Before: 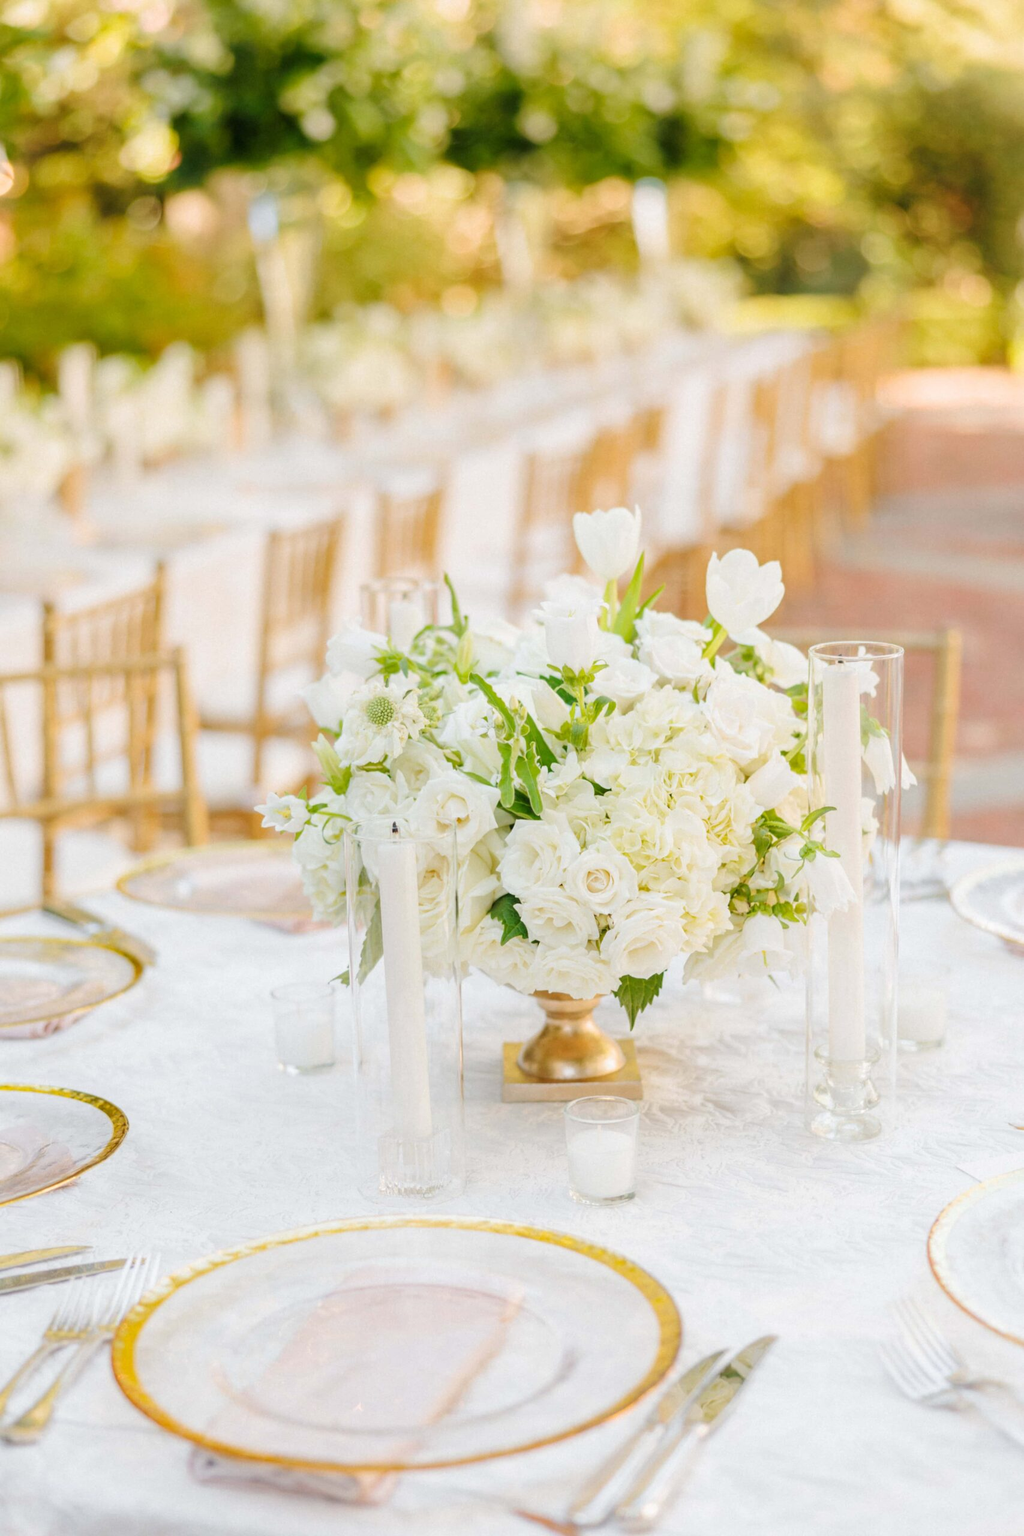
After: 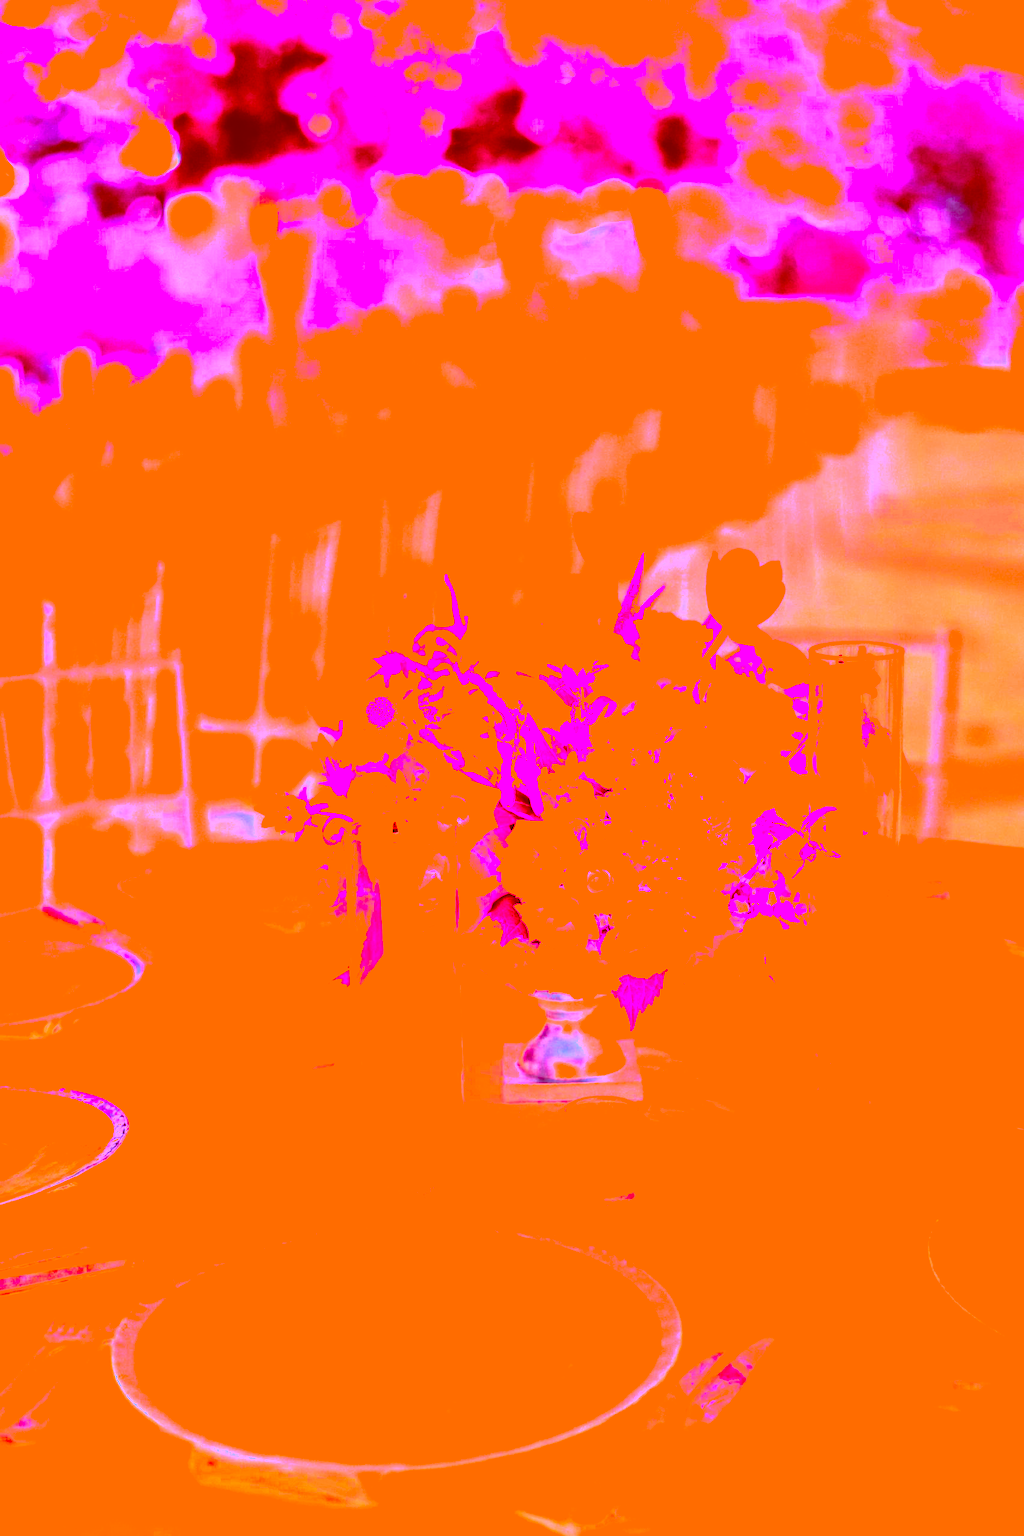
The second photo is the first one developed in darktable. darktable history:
contrast brightness saturation: contrast 0.084, saturation 0.203
tone equalizer: -8 EV -0.713 EV, -7 EV -0.723 EV, -6 EV -0.626 EV, -5 EV -0.408 EV, -3 EV 0.386 EV, -2 EV 0.6 EV, -1 EV 0.686 EV, +0 EV 0.727 EV, edges refinement/feathering 500, mask exposure compensation -1.57 EV, preserve details no
color correction: highlights a* -38.92, highlights b* -39.67, shadows a* -39.46, shadows b* -39.98, saturation -2.99
filmic rgb: black relative exposure -8.03 EV, white relative exposure 2.18 EV, threshold 2.97 EV, hardness 7.02, iterations of high-quality reconstruction 0, enable highlight reconstruction true
